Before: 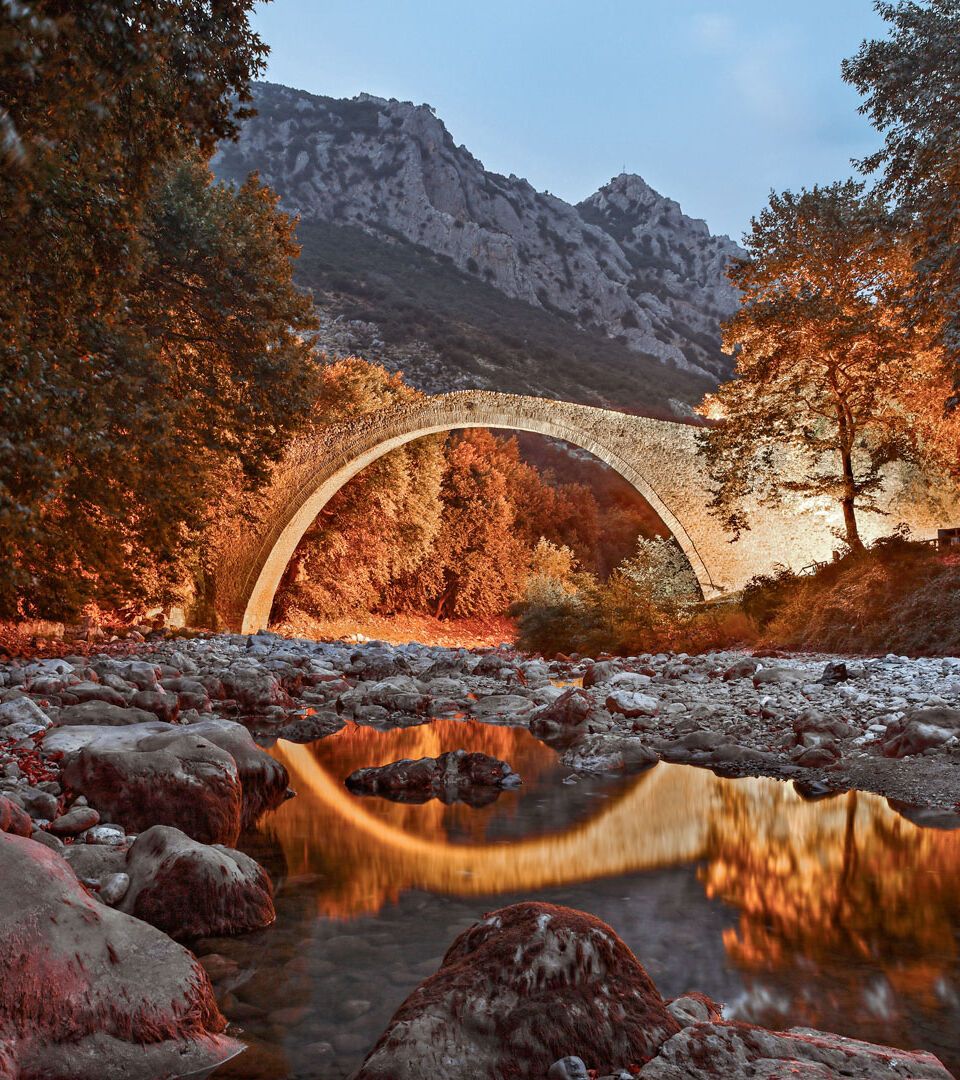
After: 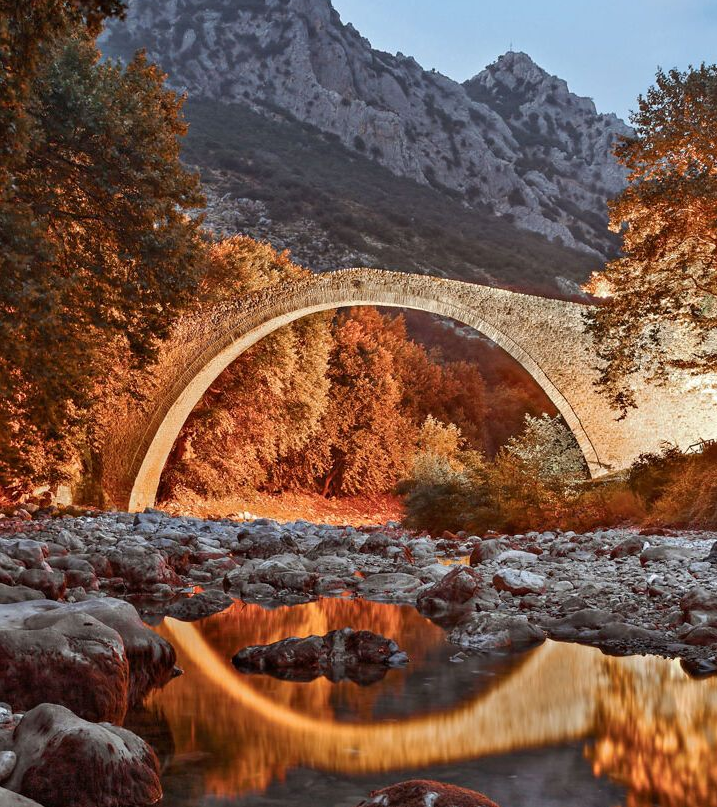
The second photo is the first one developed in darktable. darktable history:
exposure: exposure 0.014 EV, compensate highlight preservation false
crop and rotate: left 11.831%, top 11.346%, right 13.429%, bottom 13.899%
